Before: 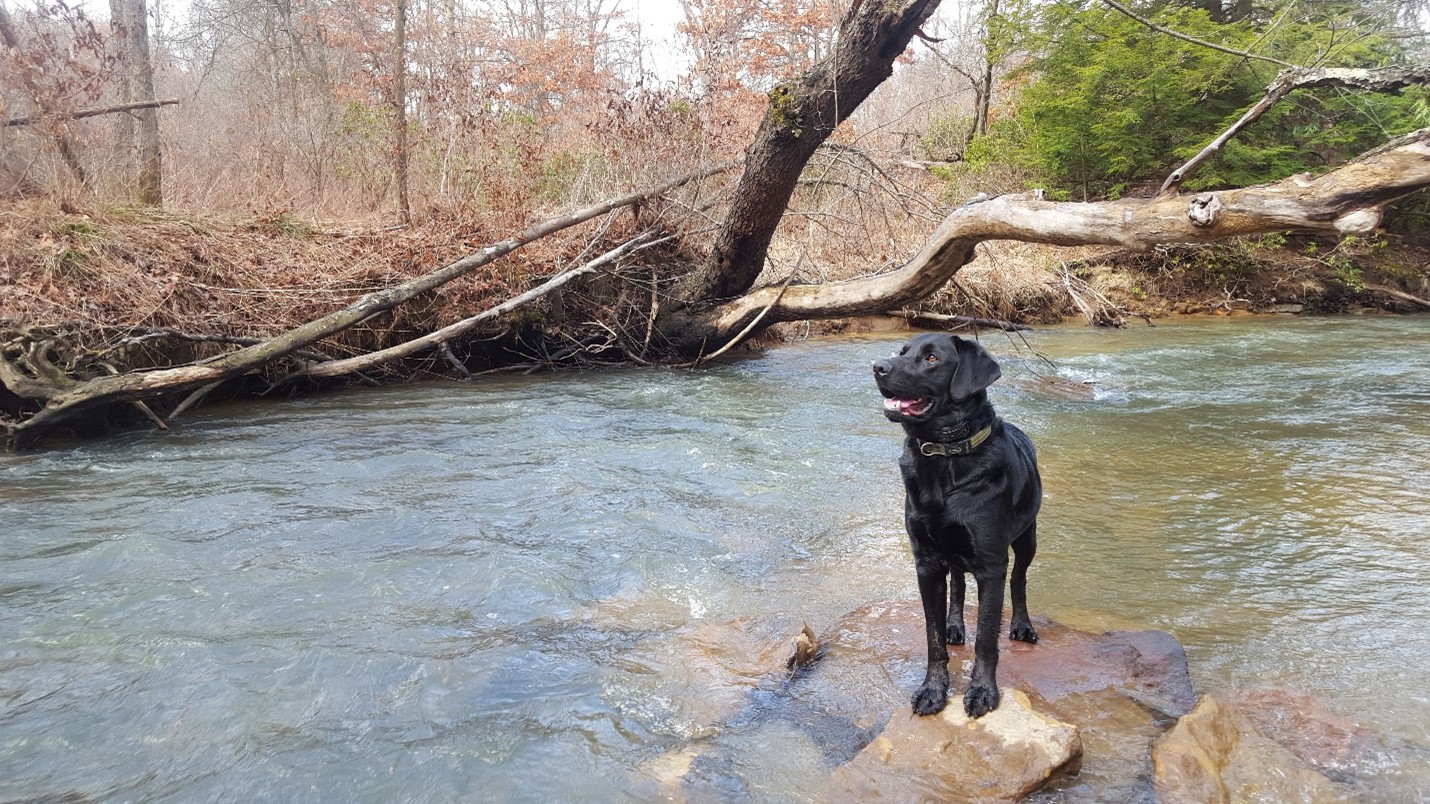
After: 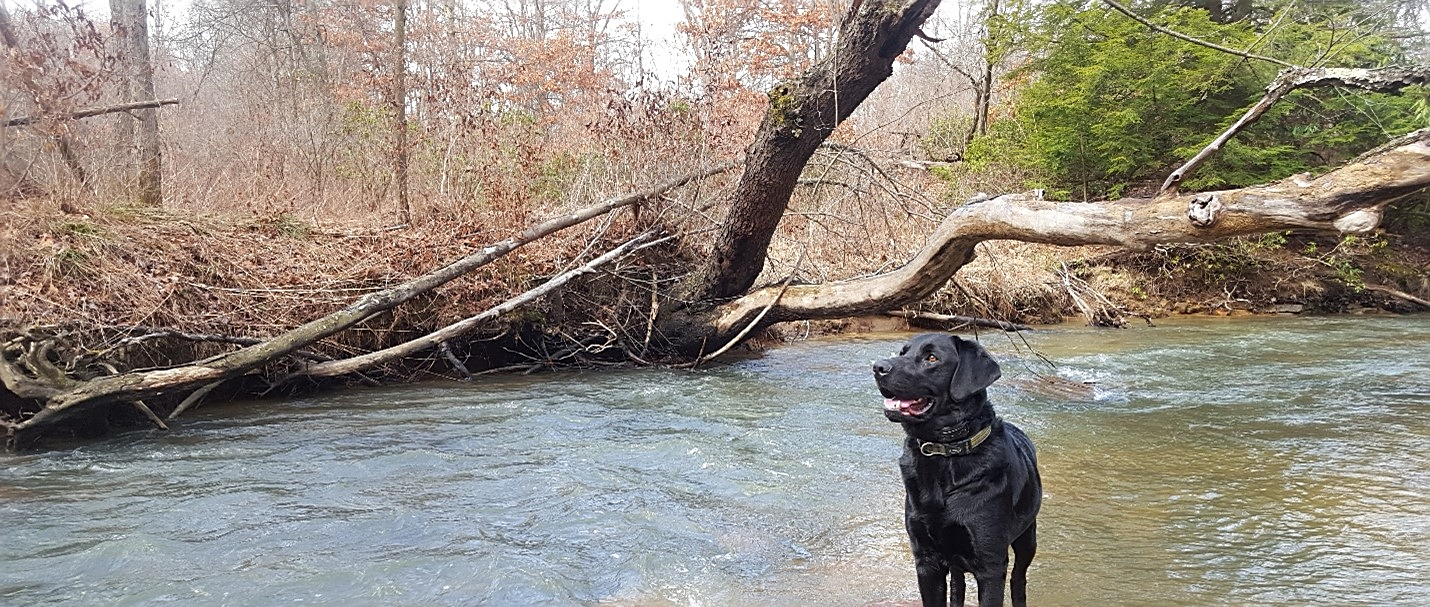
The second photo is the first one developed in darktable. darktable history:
crop: bottom 24.479%
sharpen: on, module defaults
